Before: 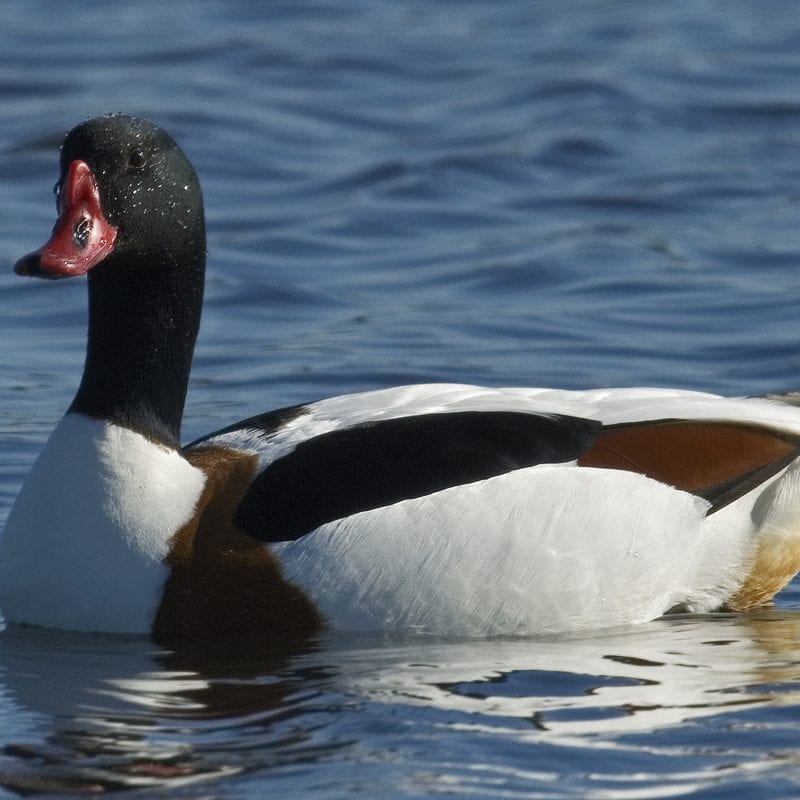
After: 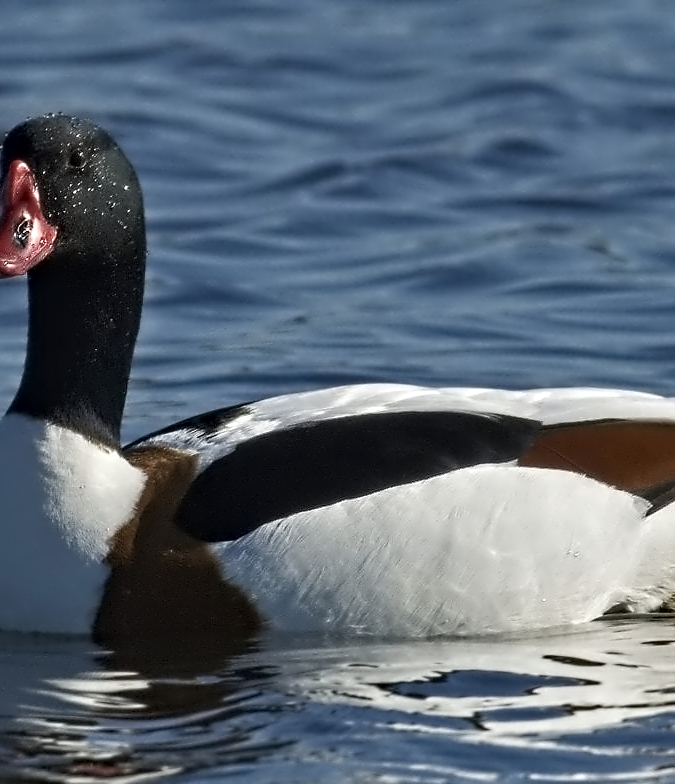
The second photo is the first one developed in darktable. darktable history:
contrast equalizer: octaves 7, y [[0.5, 0.542, 0.583, 0.625, 0.667, 0.708], [0.5 ×6], [0.5 ×6], [0, 0.033, 0.067, 0.1, 0.133, 0.167], [0, 0.05, 0.1, 0.15, 0.2, 0.25]]
crop: left 7.598%, right 7.873%
